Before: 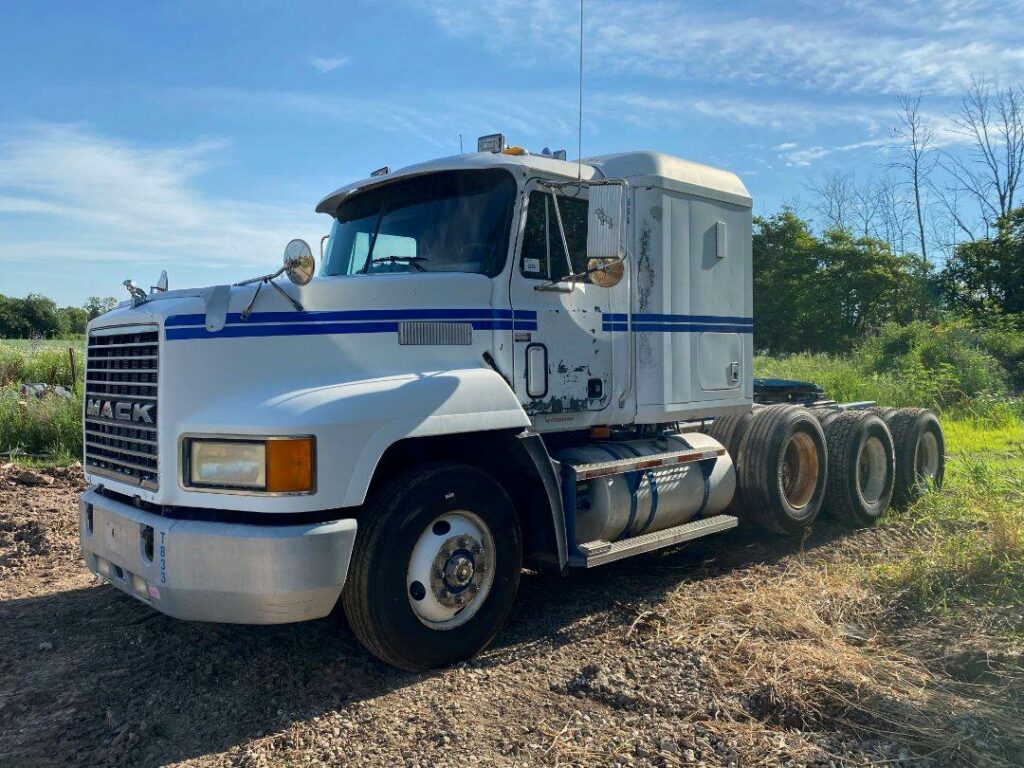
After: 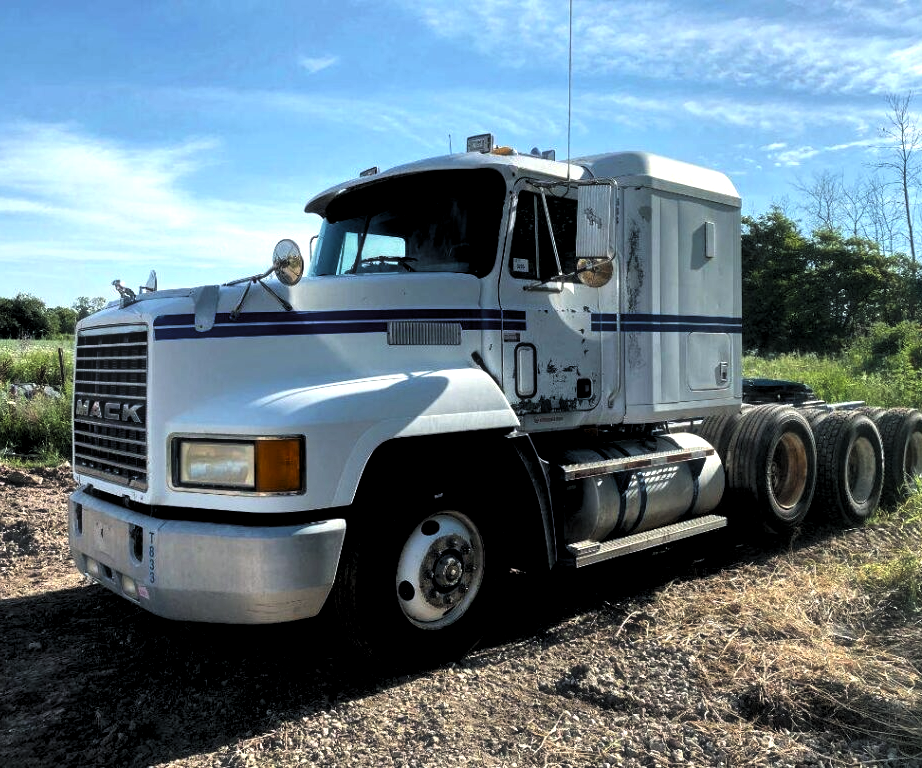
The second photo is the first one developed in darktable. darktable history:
levels: levels [0.129, 0.519, 0.867]
haze removal: strength -0.11, compatibility mode true, adaptive false
crop and rotate: left 1.122%, right 8.818%
exposure: black level correction 0.009, exposure 0.118 EV, compensate highlight preservation false
